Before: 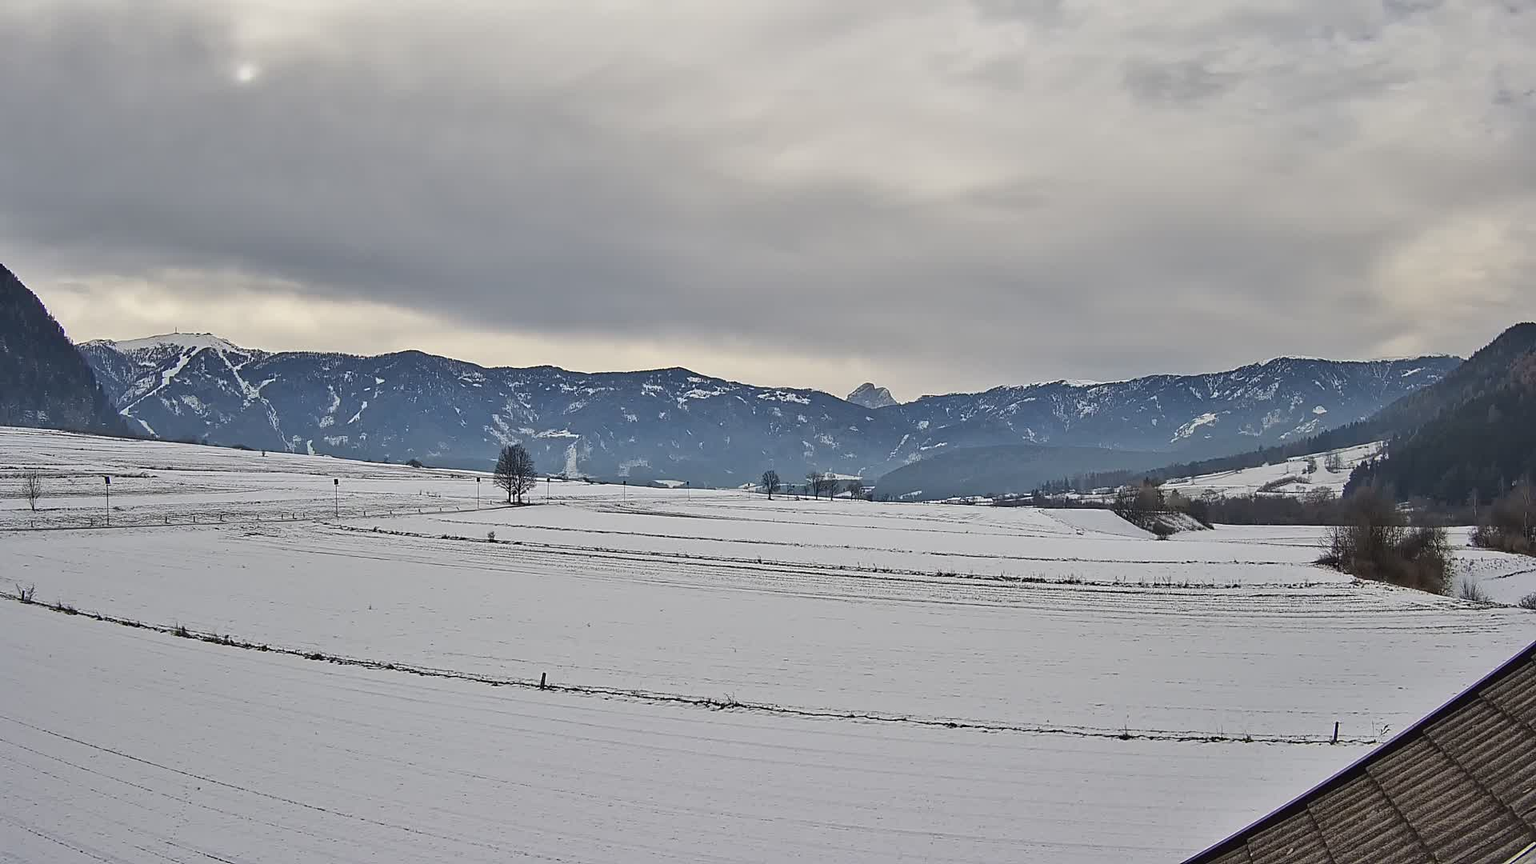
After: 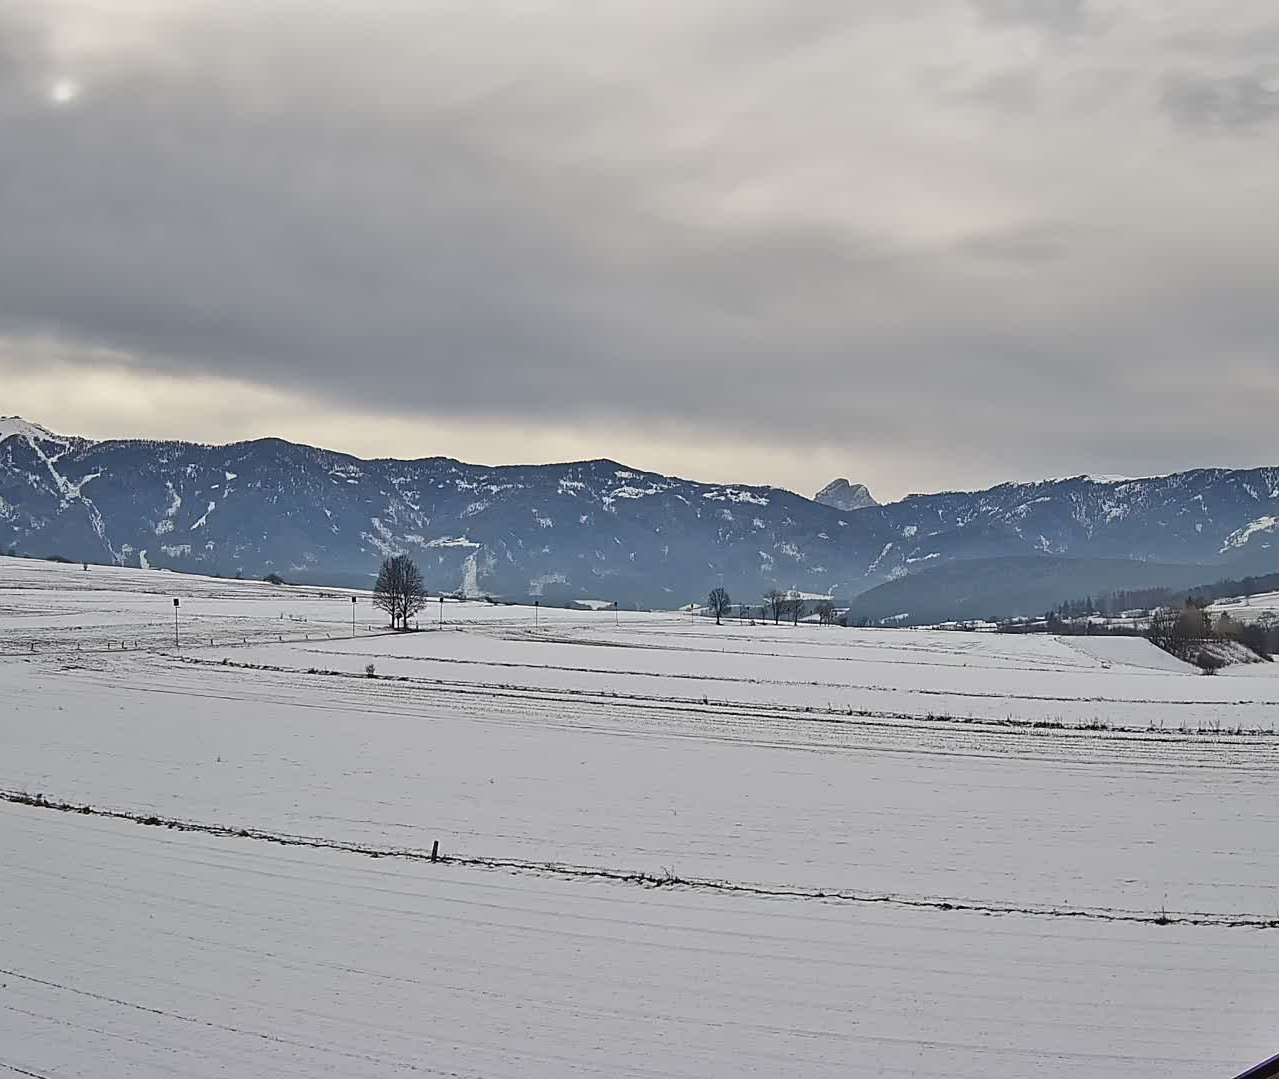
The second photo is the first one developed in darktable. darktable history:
tone equalizer: on, module defaults
crop and rotate: left 12.754%, right 20.598%
